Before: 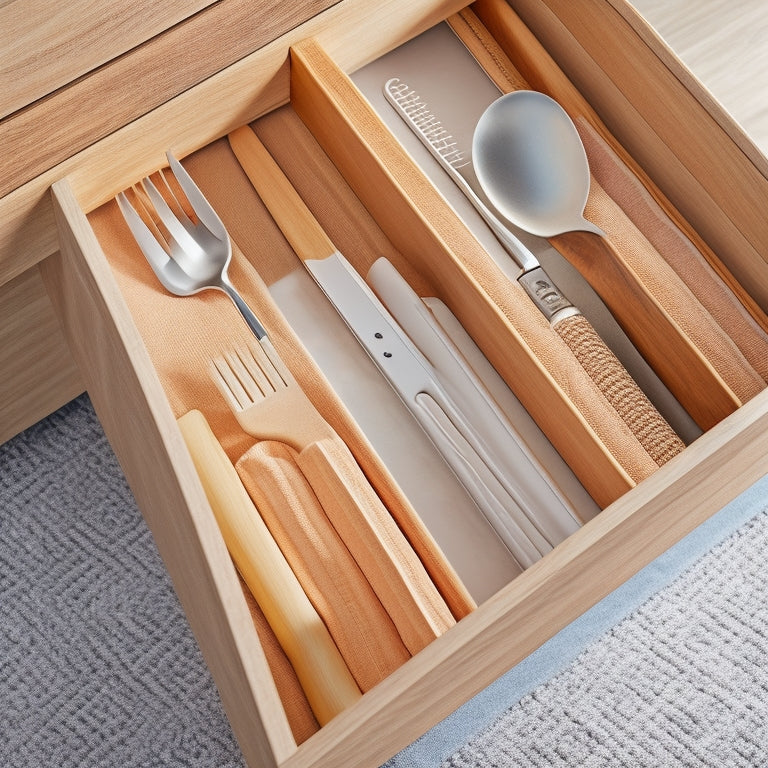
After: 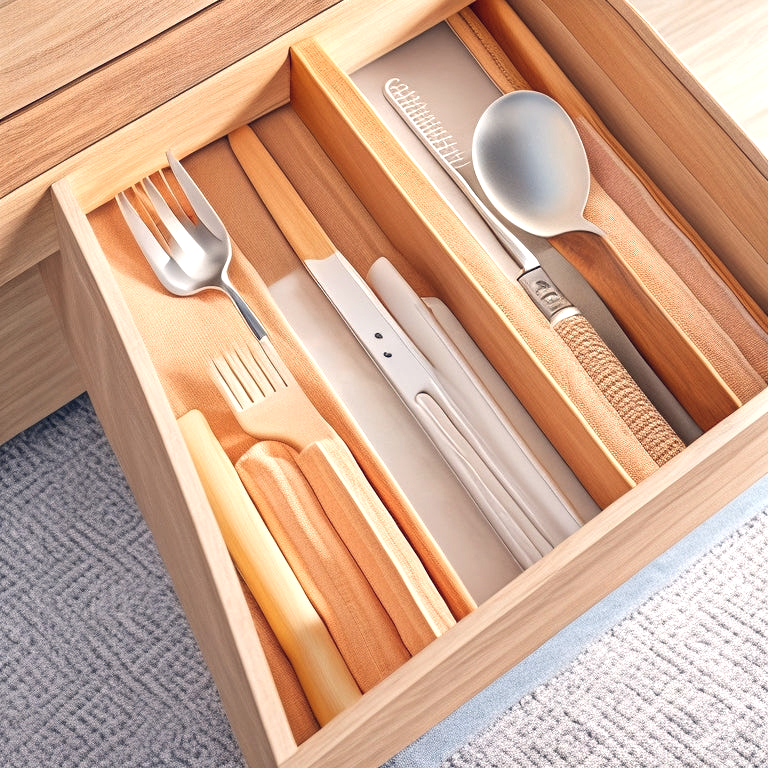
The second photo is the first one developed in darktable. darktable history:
local contrast: highlights 100%, shadows 100%, detail 120%, midtone range 0.2
color balance rgb: shadows lift › hue 87.51°, highlights gain › chroma 1.62%, highlights gain › hue 55.1°, global offset › chroma 0.1%, global offset › hue 253.66°, linear chroma grading › global chroma 0.5%
exposure: black level correction 0.001, exposure 0.5 EV, compensate exposure bias true, compensate highlight preservation false
